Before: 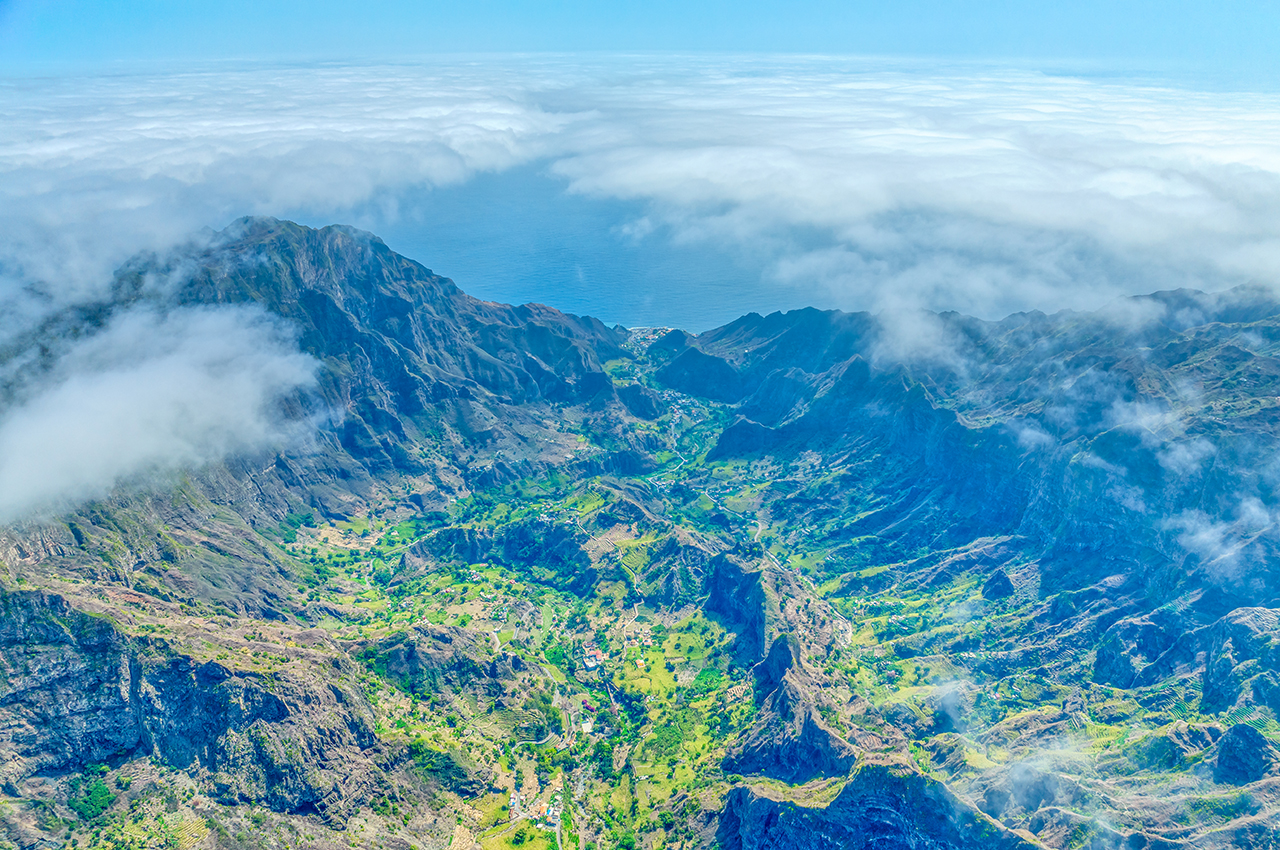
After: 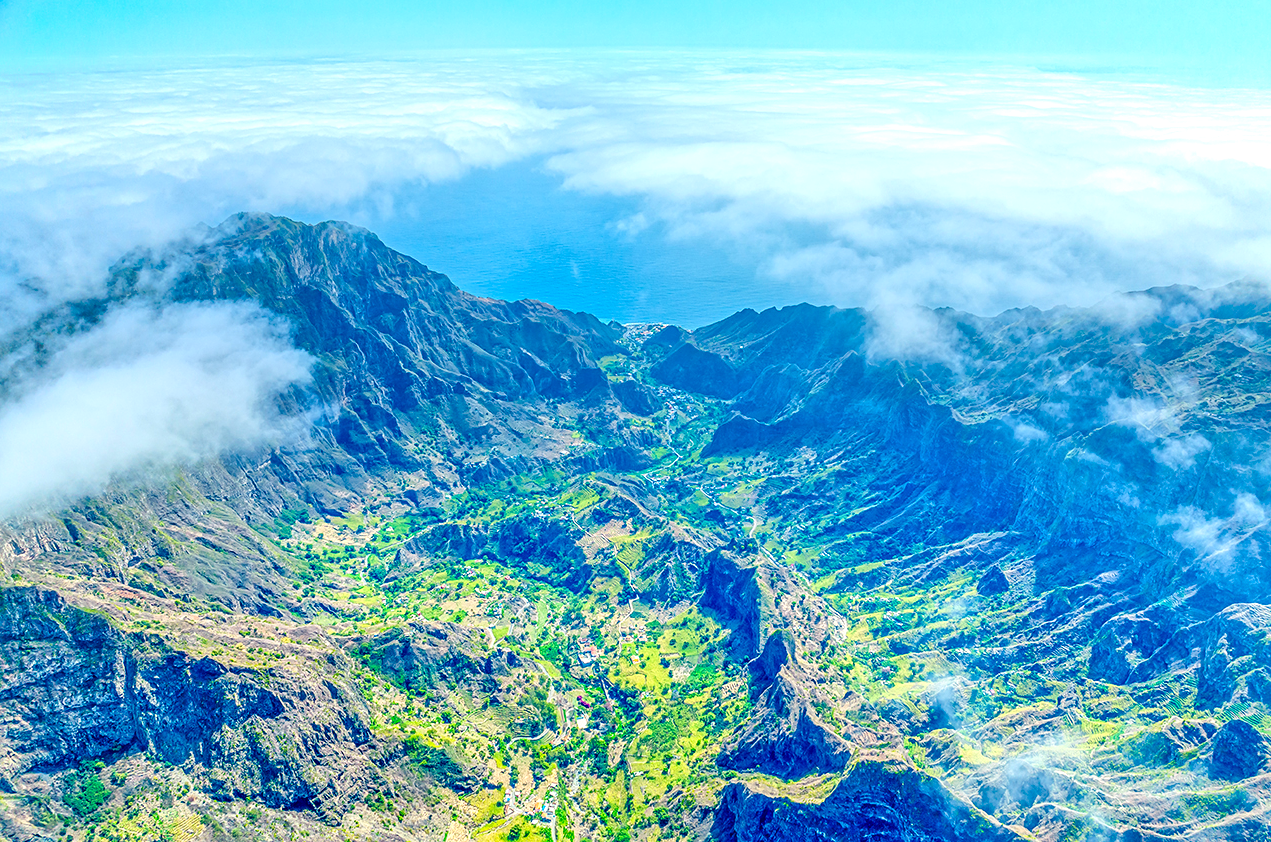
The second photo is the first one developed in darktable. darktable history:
sharpen: amount 0.2
exposure: black level correction 0.001, exposure 0.5 EV, compensate exposure bias true, compensate highlight preservation false
color balance rgb: linear chroma grading › shadows -8%, linear chroma grading › global chroma 10%, perceptual saturation grading › global saturation 2%, perceptual saturation grading › highlights -2%, perceptual saturation grading › mid-tones 4%, perceptual saturation grading › shadows 8%, perceptual brilliance grading › global brilliance 2%, perceptual brilliance grading › highlights -4%, global vibrance 16%, saturation formula JzAzBz (2021)
contrast equalizer: y [[0.5, 0.5, 0.468, 0.5, 0.5, 0.5], [0.5 ×6], [0.5 ×6], [0 ×6], [0 ×6]]
crop: left 0.434%, top 0.485%, right 0.244%, bottom 0.386%
white balance: emerald 1
color correction: saturation 0.98
tone curve: curves: ch0 [(0, 0) (0.003, 0.003) (0.011, 0.011) (0.025, 0.024) (0.044, 0.043) (0.069, 0.068) (0.1, 0.098) (0.136, 0.133) (0.177, 0.174) (0.224, 0.22) (0.277, 0.272) (0.335, 0.329) (0.399, 0.391) (0.468, 0.459) (0.543, 0.545) (0.623, 0.625) (0.709, 0.711) (0.801, 0.802) (0.898, 0.898) (1, 1)], preserve colors none
